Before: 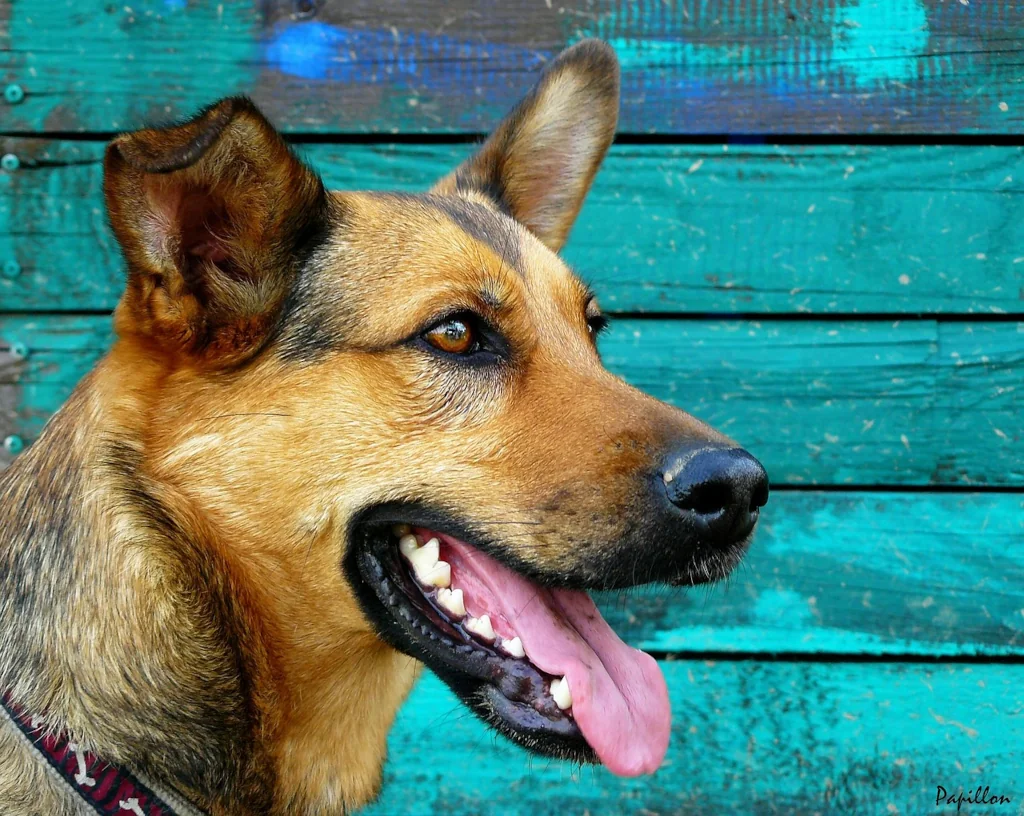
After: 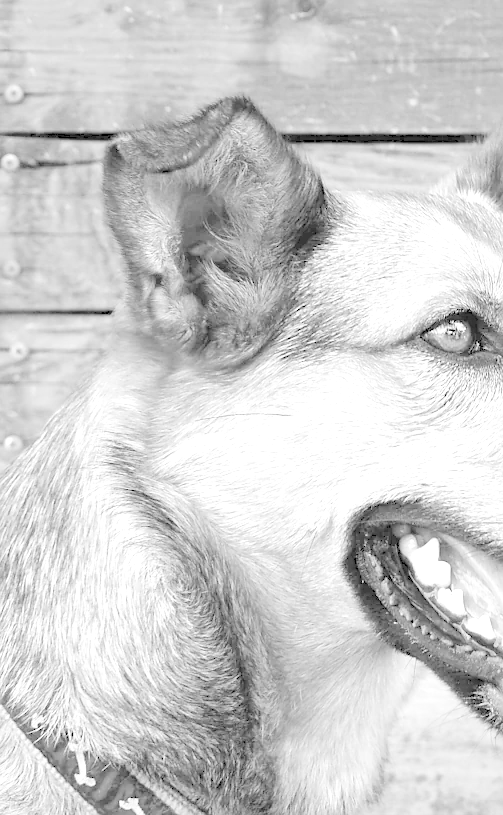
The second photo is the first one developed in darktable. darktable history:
contrast brightness saturation: brightness 1
exposure: black level correction 0, exposure 1.125 EV, compensate exposure bias true, compensate highlight preservation false
sharpen: amount 0.2
crop and rotate: left 0%, top 0%, right 50.845%
monochrome: a 32, b 64, size 2.3
